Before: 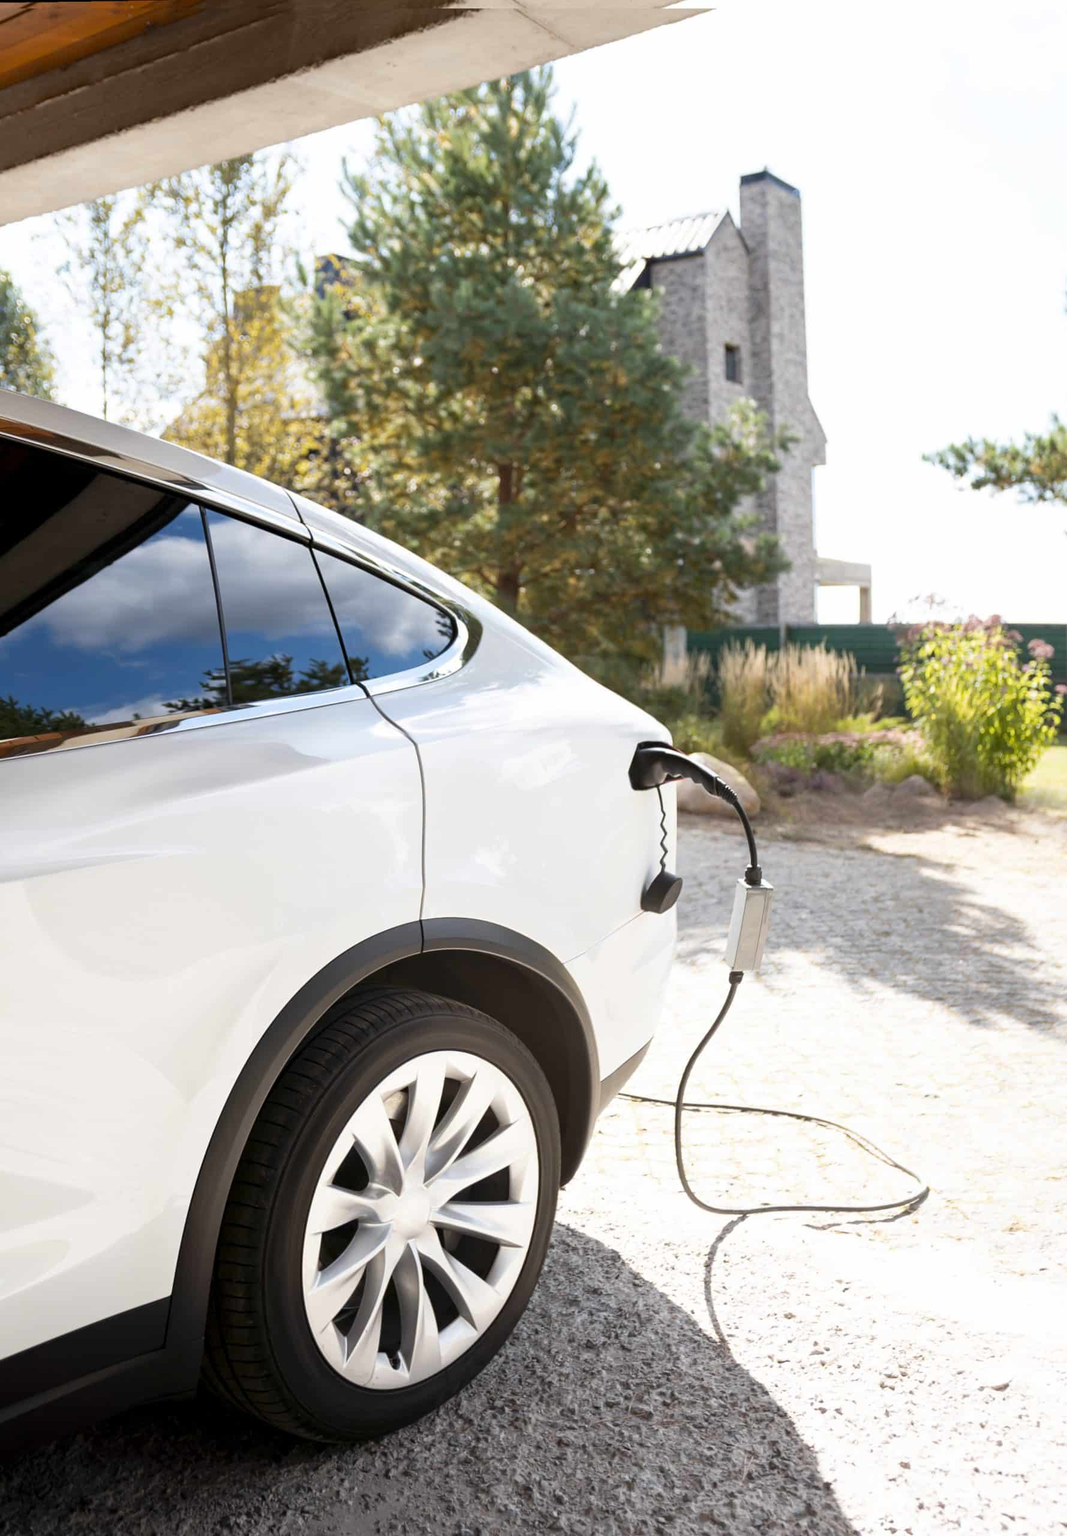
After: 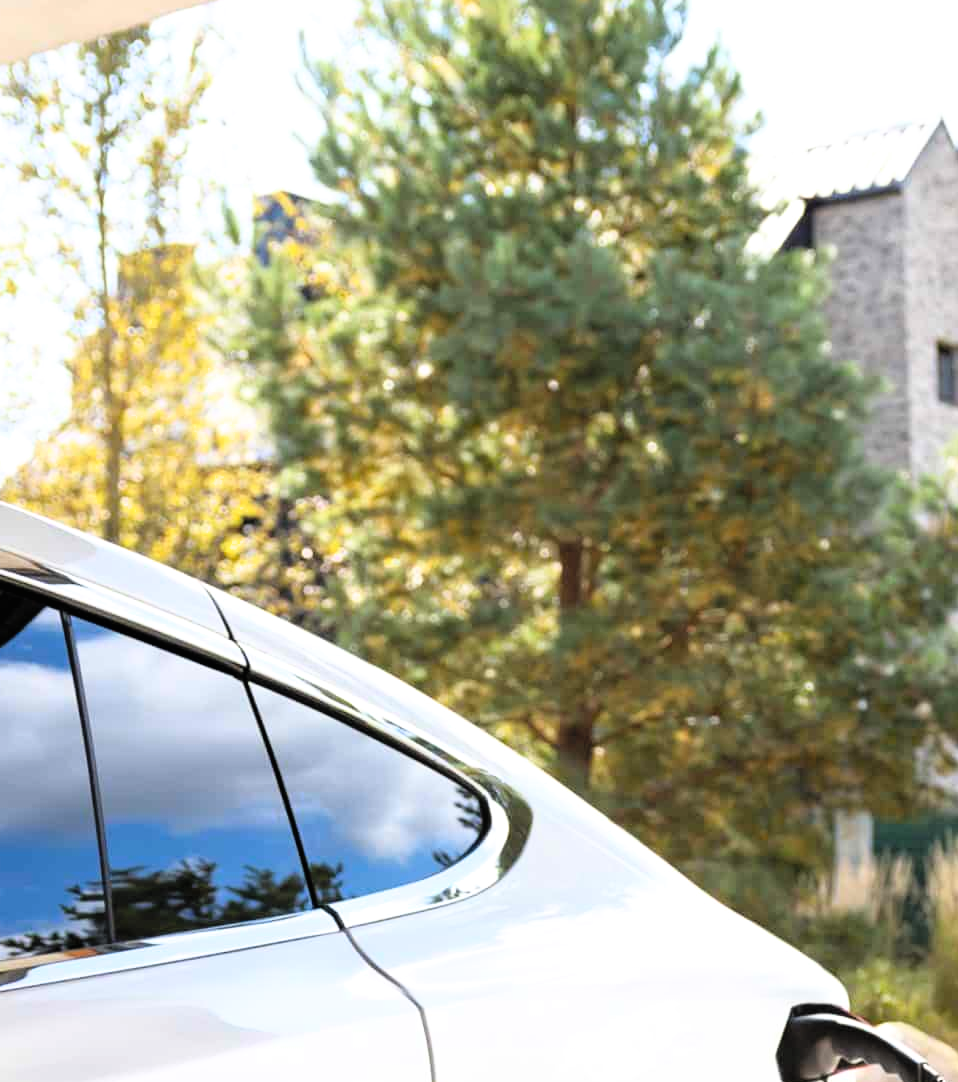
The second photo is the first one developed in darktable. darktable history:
crop: left 15.306%, top 9.065%, right 30.789%, bottom 48.638%
contrast brightness saturation: contrast 0.07, brightness 0.18, saturation 0.4
filmic rgb: white relative exposure 2.34 EV, hardness 6.59
